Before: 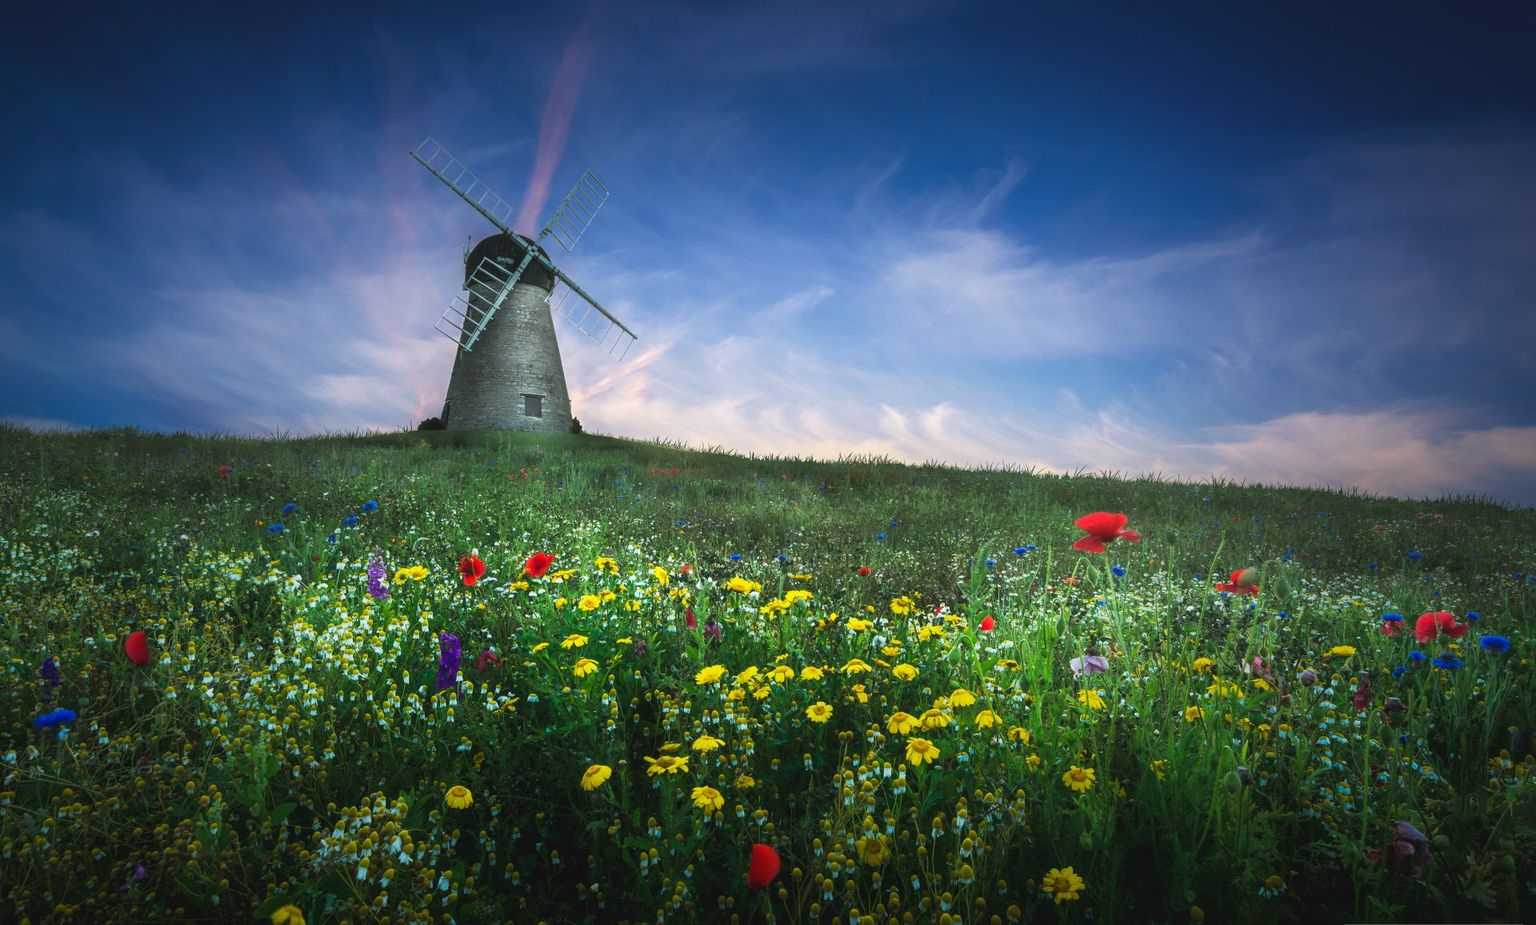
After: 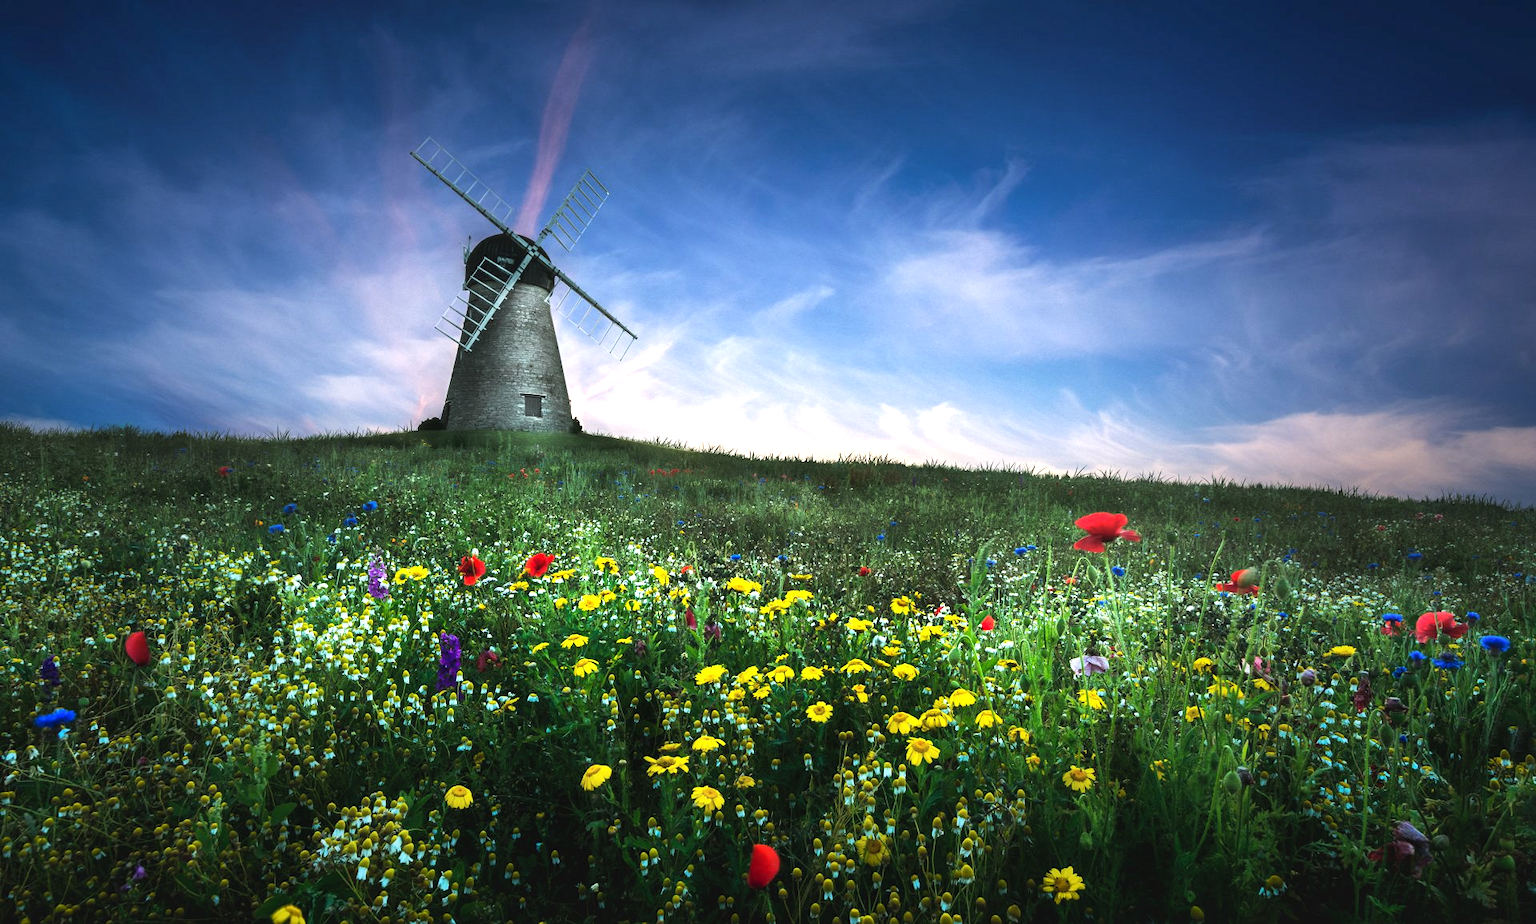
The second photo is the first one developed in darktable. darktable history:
shadows and highlights: low approximation 0.01, soften with gaussian
tone equalizer: -8 EV -0.761 EV, -7 EV -0.708 EV, -6 EV -0.565 EV, -5 EV -0.376 EV, -3 EV 0.387 EV, -2 EV 0.6 EV, -1 EV 0.685 EV, +0 EV 0.751 EV, edges refinement/feathering 500, mask exposure compensation -1.57 EV, preserve details no
